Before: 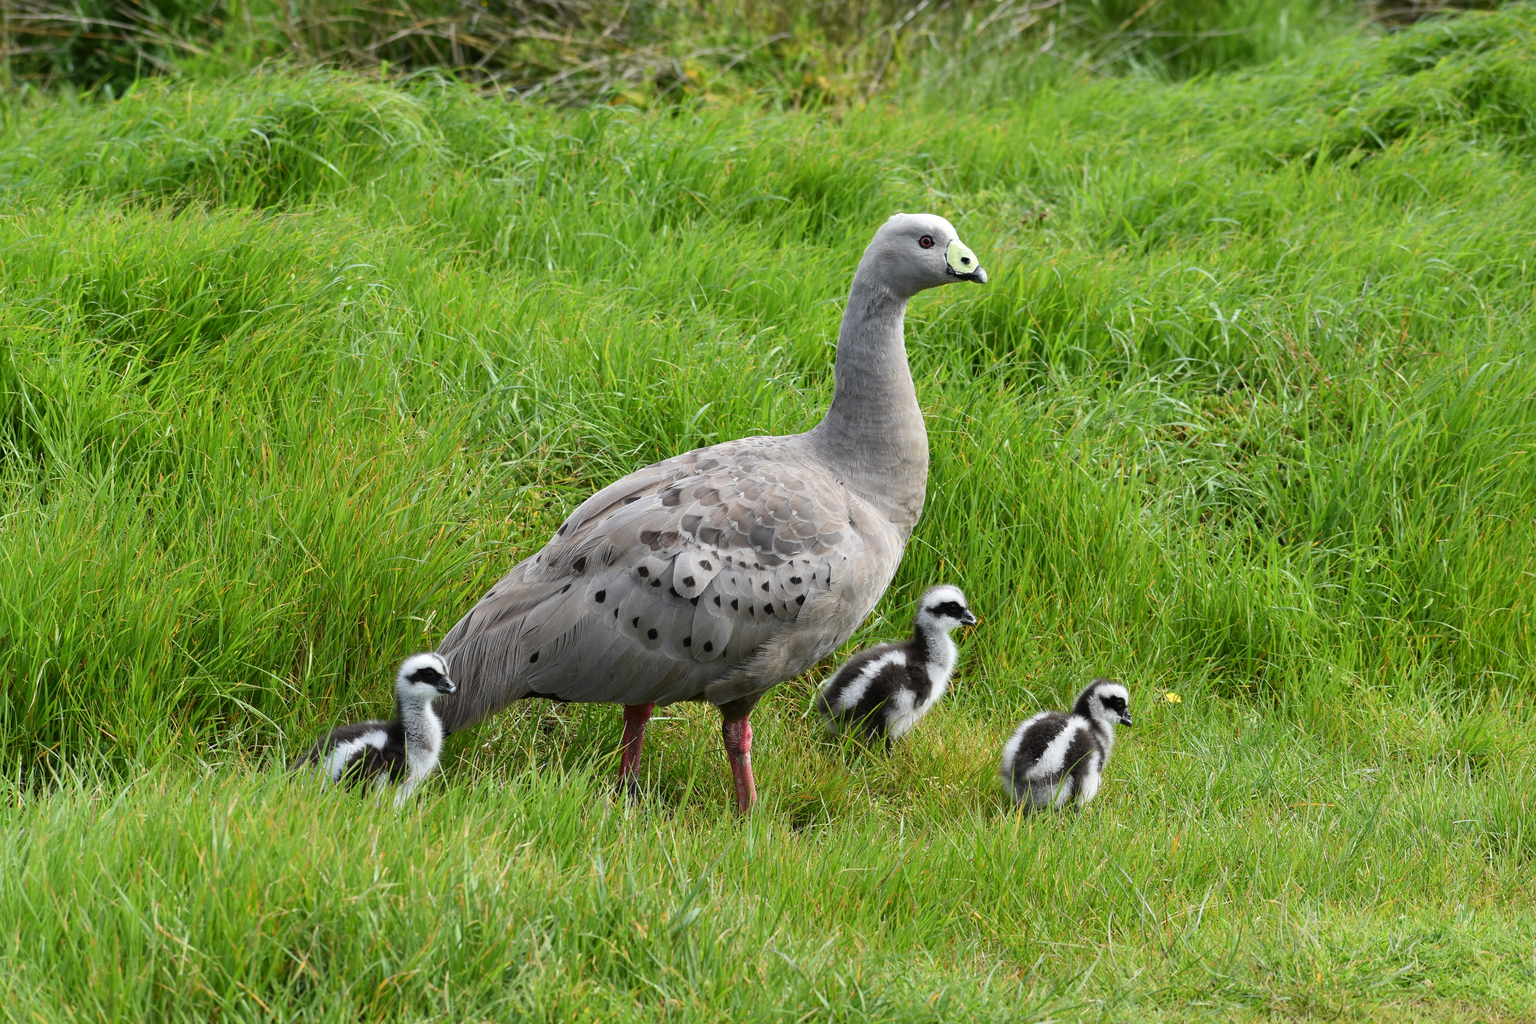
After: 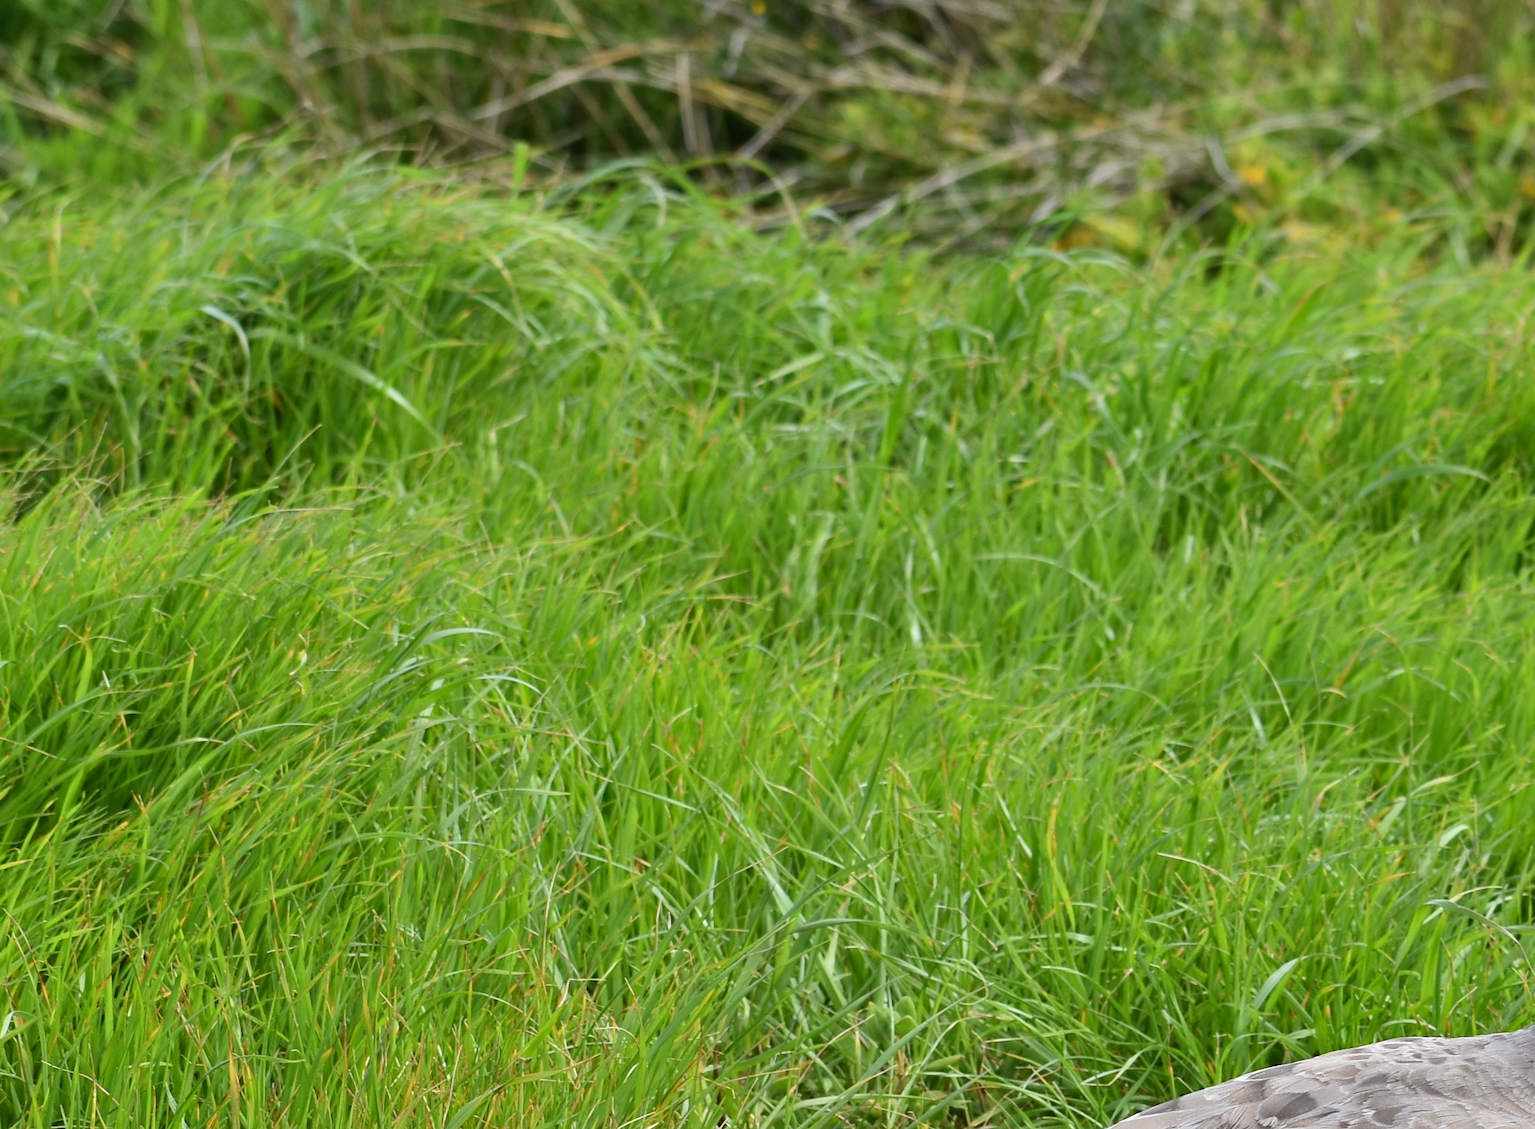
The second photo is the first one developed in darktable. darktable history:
shadows and highlights: shadows 60, soften with gaussian
crop and rotate: left 10.817%, top 0.062%, right 47.194%, bottom 53.626%
